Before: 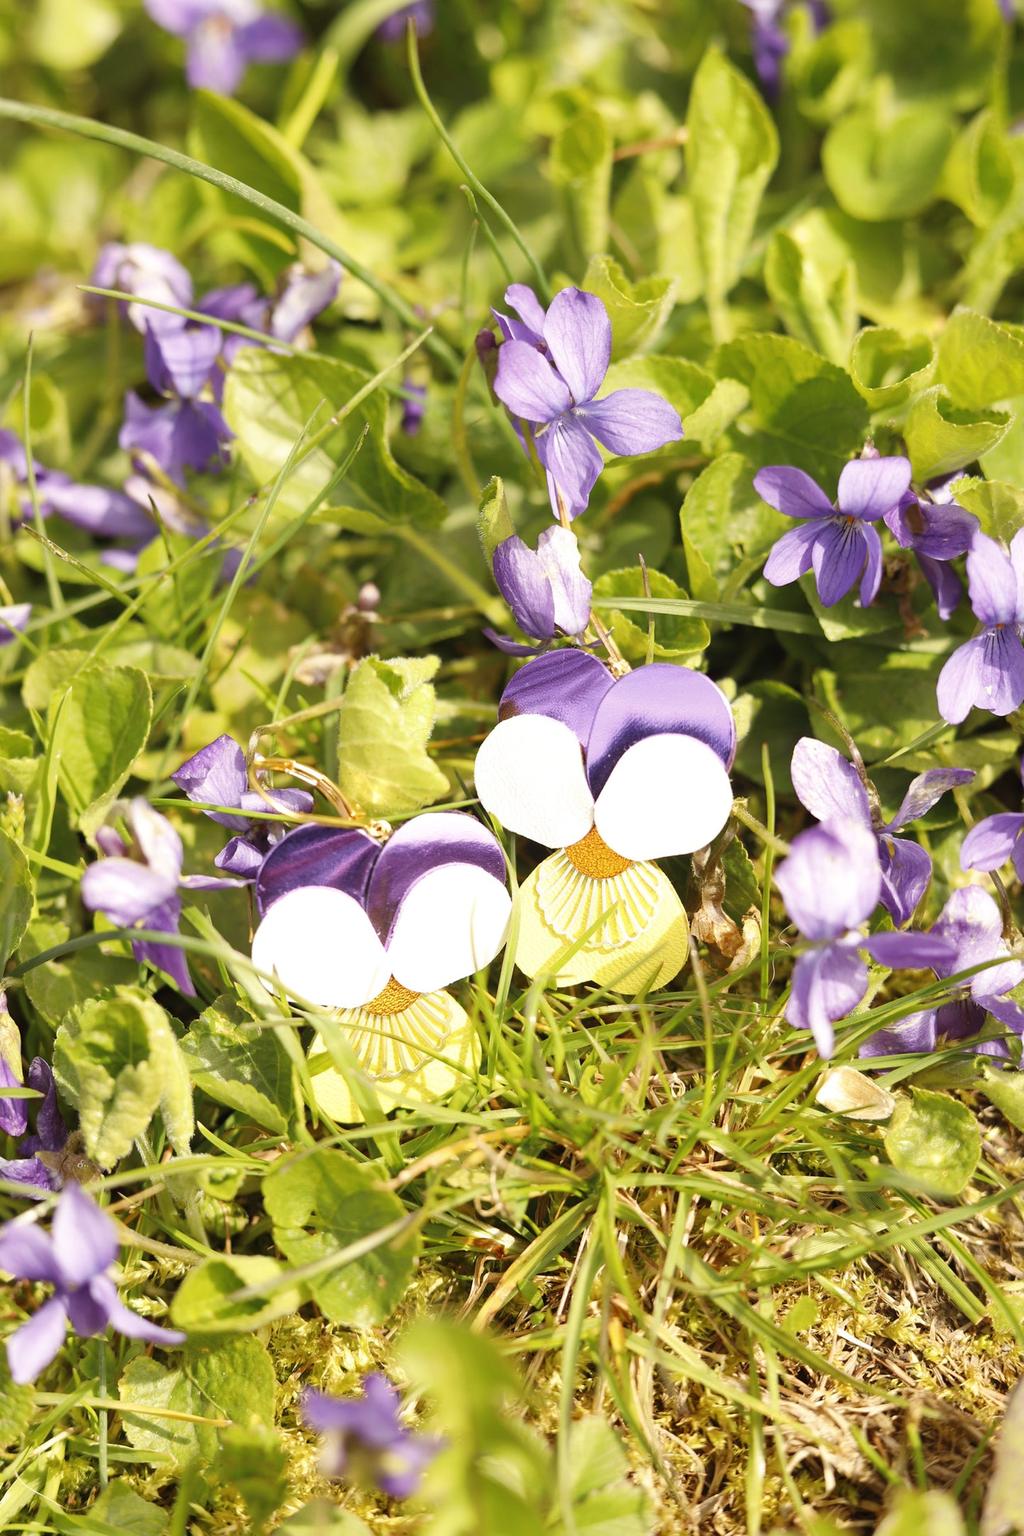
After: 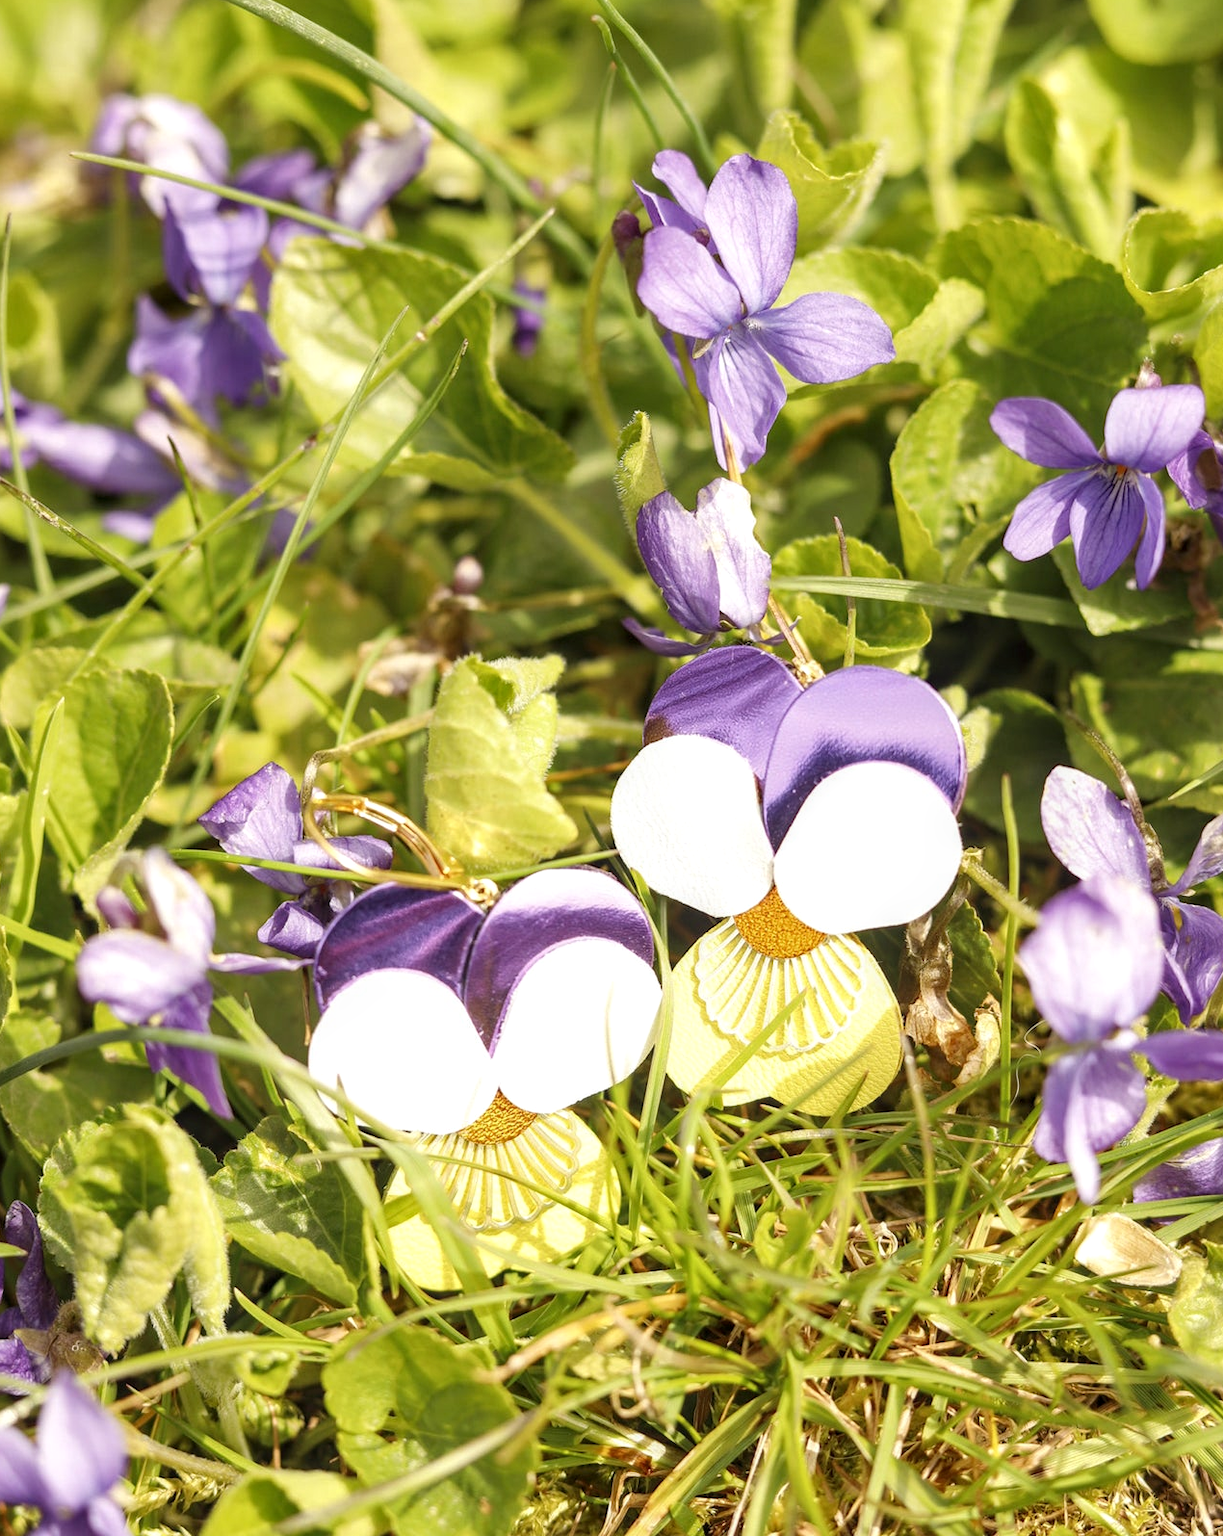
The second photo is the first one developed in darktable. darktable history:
local contrast: on, module defaults
crop and rotate: left 2.425%, top 11.305%, right 9.6%, bottom 15.08%
